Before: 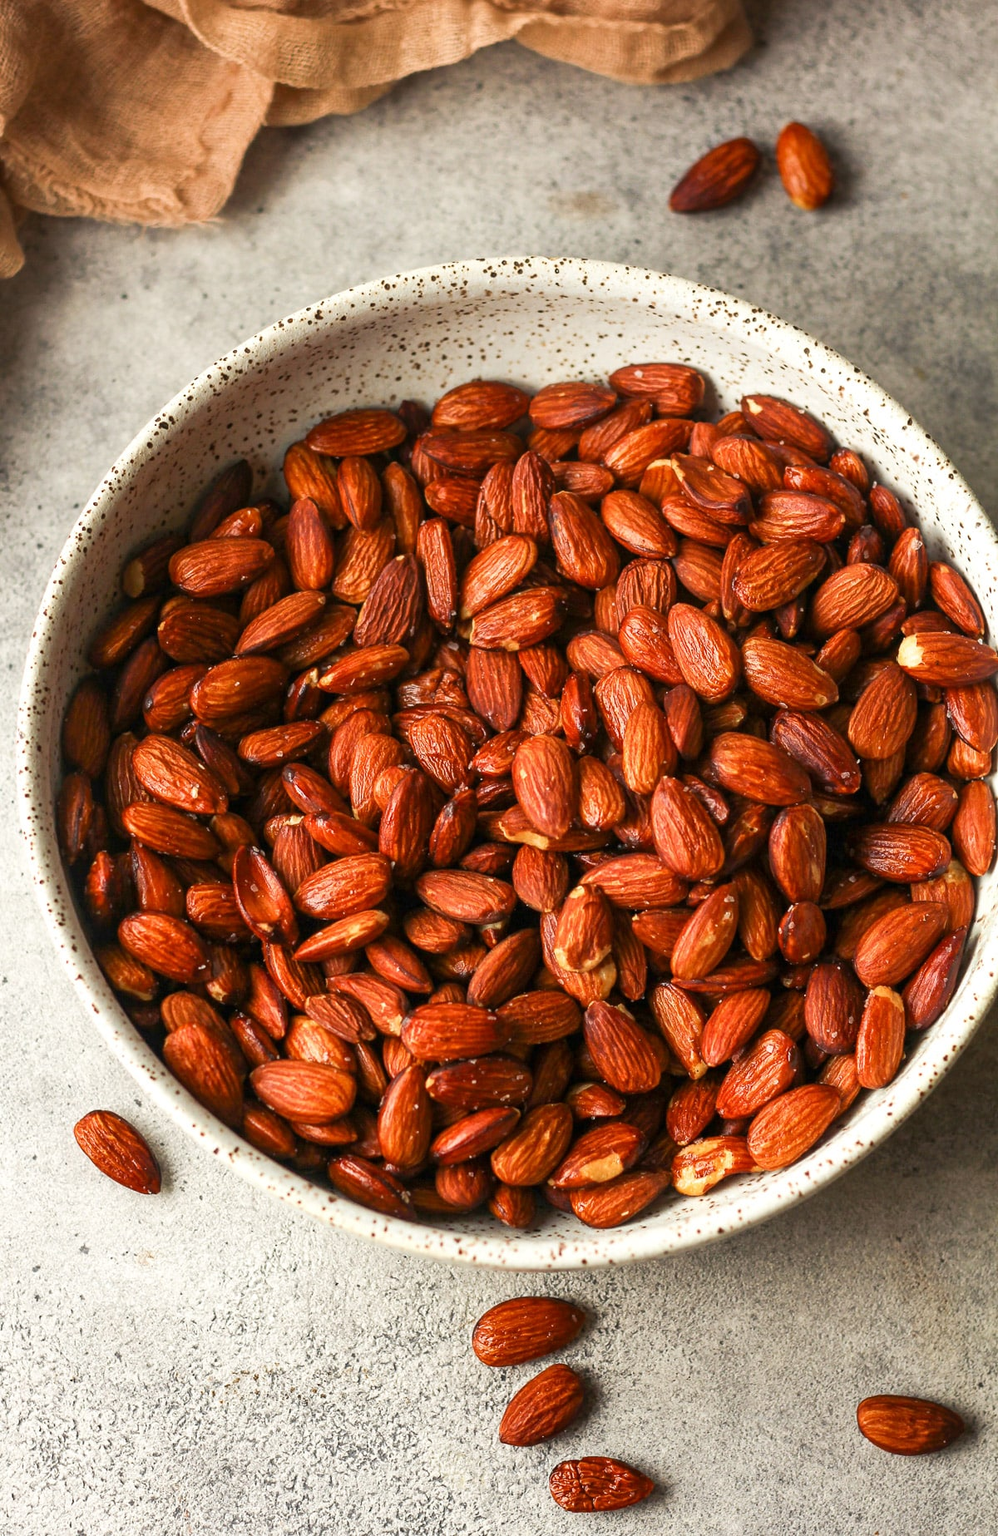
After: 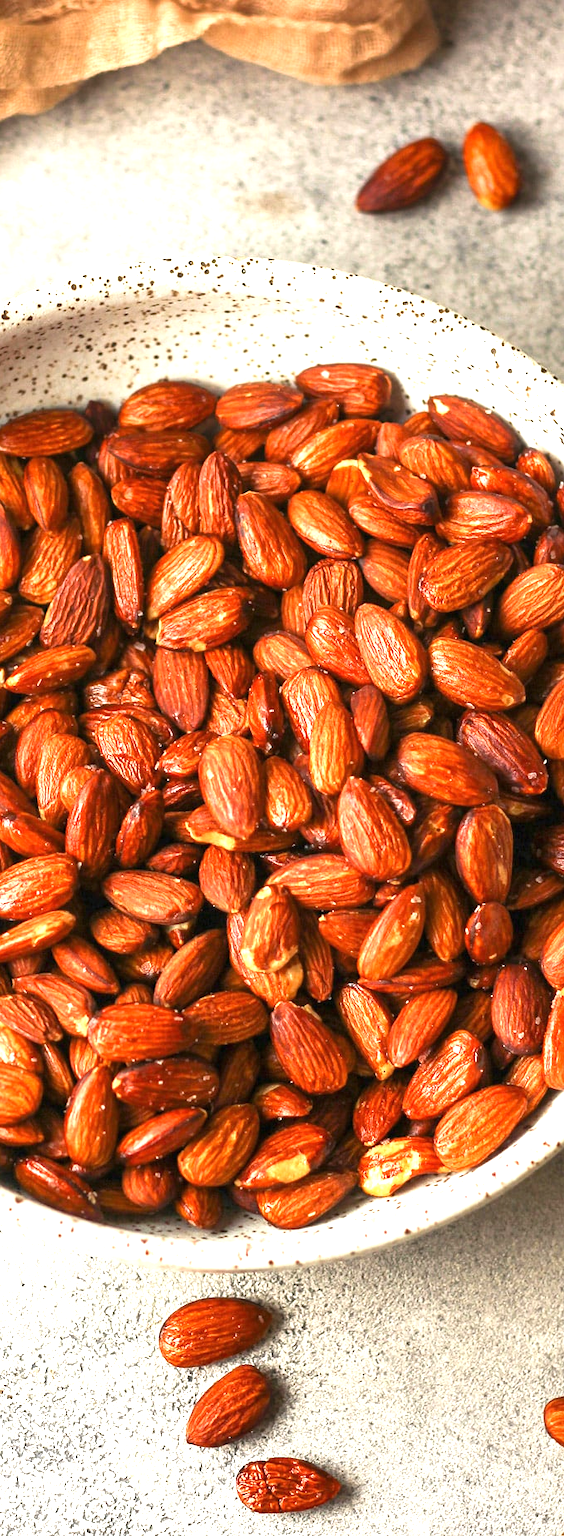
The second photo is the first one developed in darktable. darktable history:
exposure: black level correction 0, exposure 1 EV, compensate exposure bias true, compensate highlight preservation false
color correction: highlights a* -0.182, highlights b* -0.124
white balance: emerald 1
crop: left 31.458%, top 0%, right 11.876%
